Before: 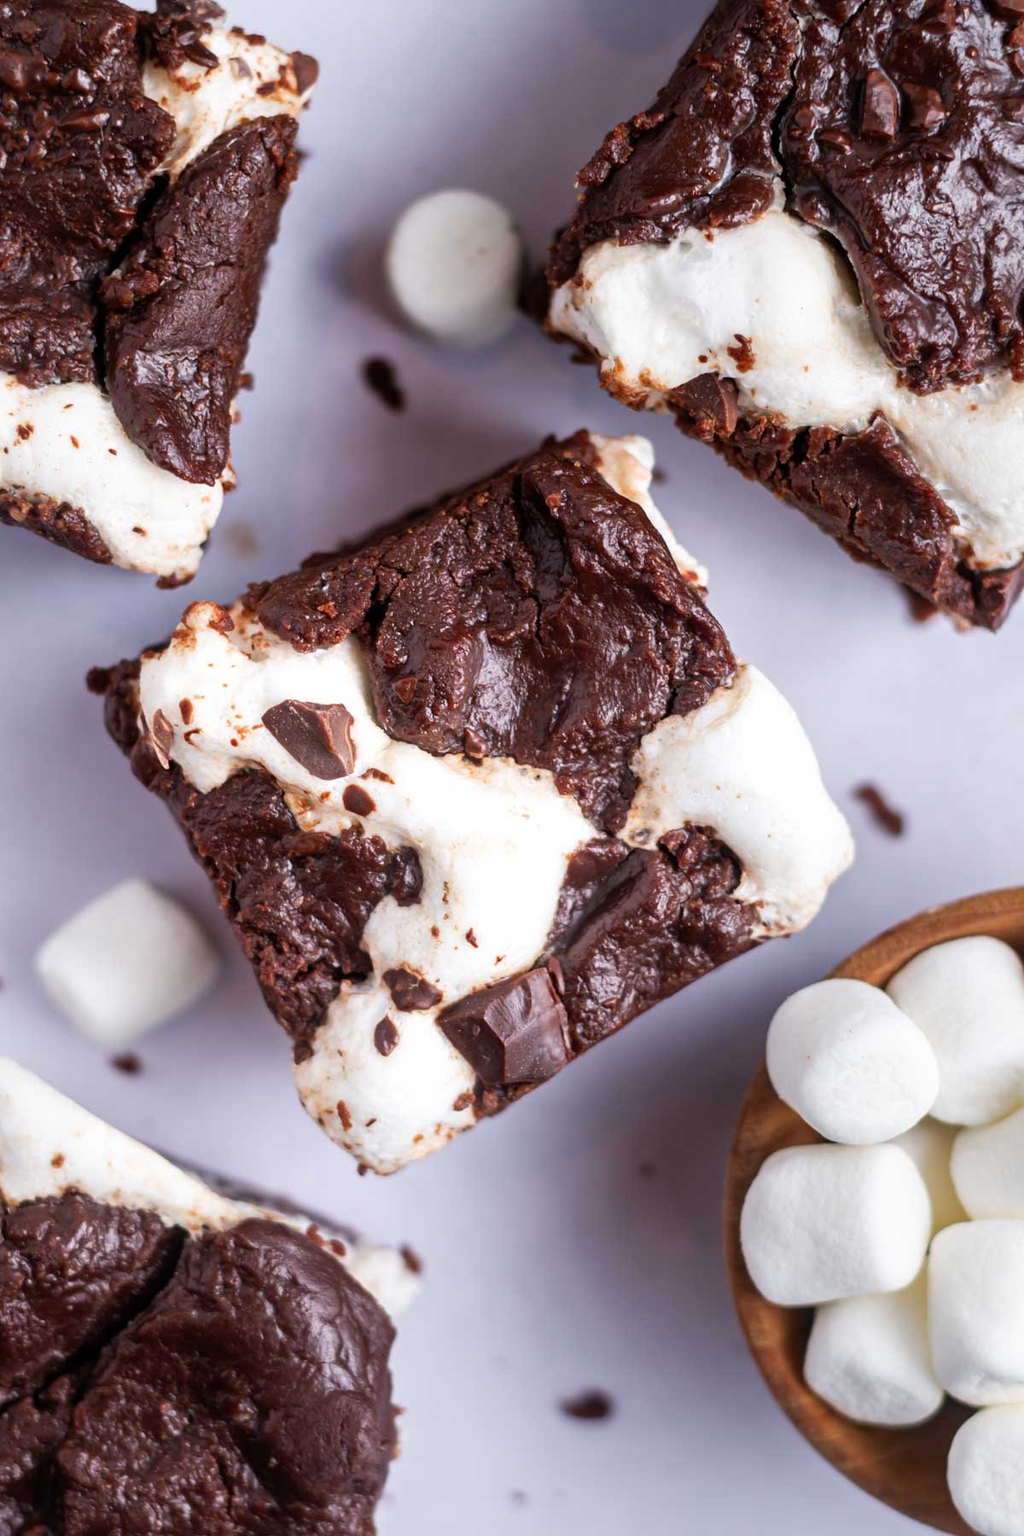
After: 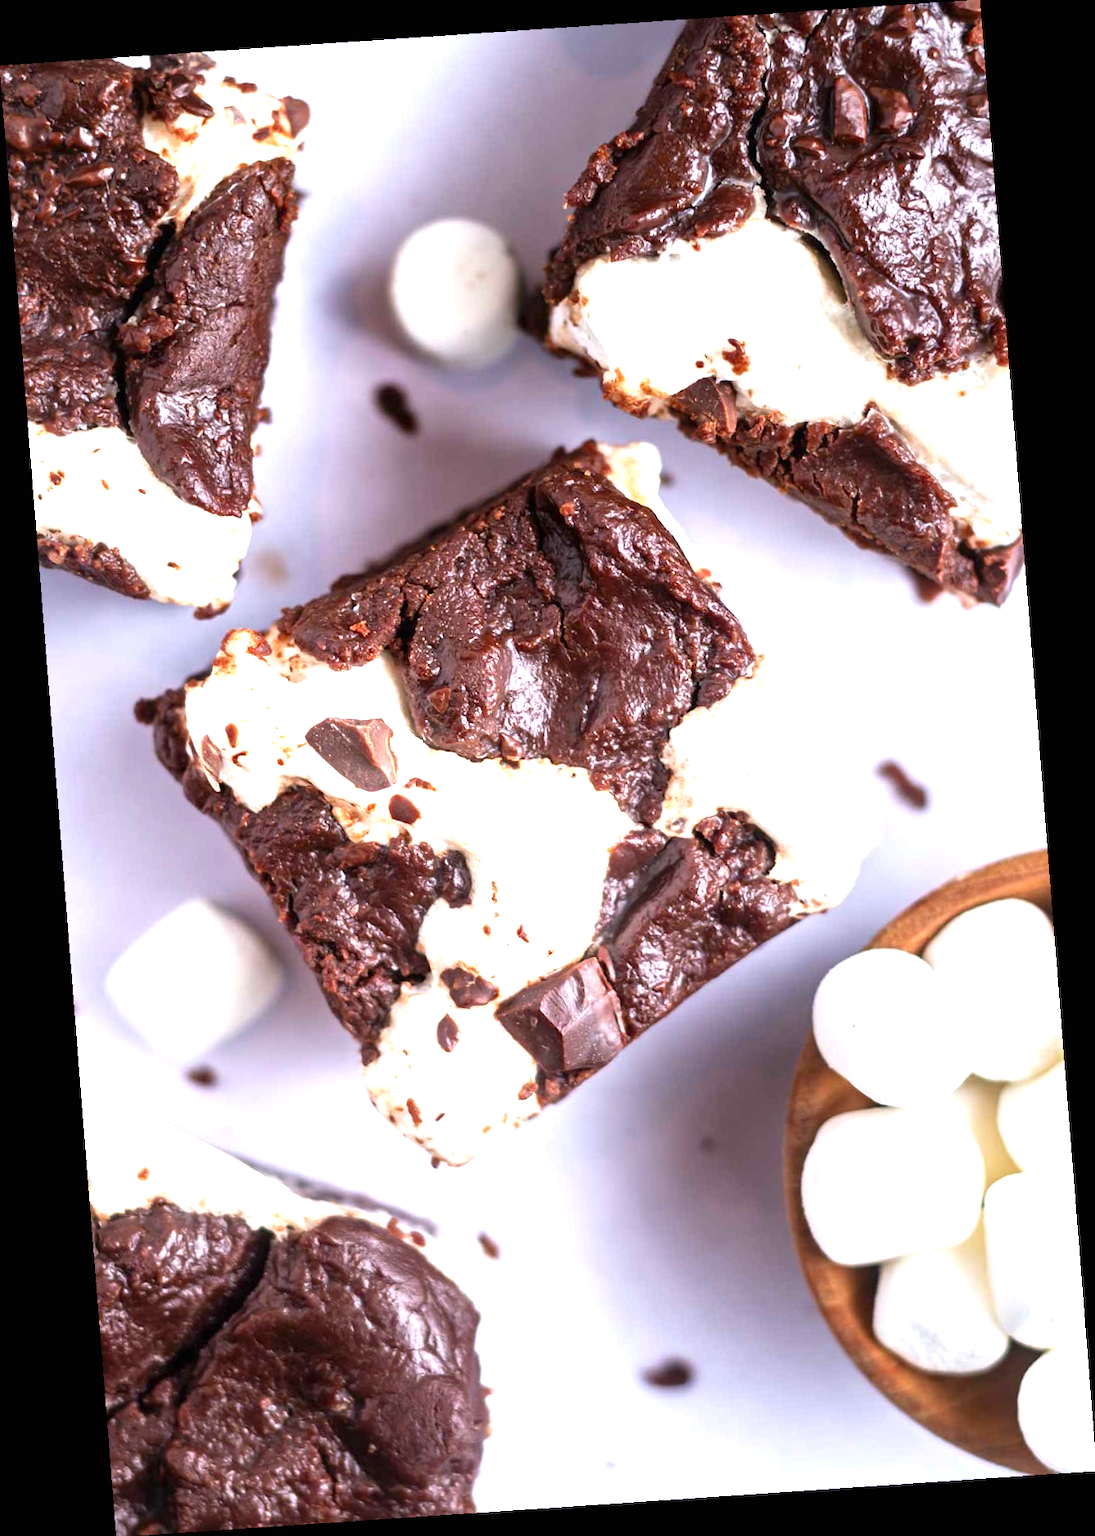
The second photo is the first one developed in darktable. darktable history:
exposure: black level correction 0, exposure 1.1 EV, compensate exposure bias true, compensate highlight preservation false
rotate and perspective: rotation -4.2°, shear 0.006, automatic cropping off
